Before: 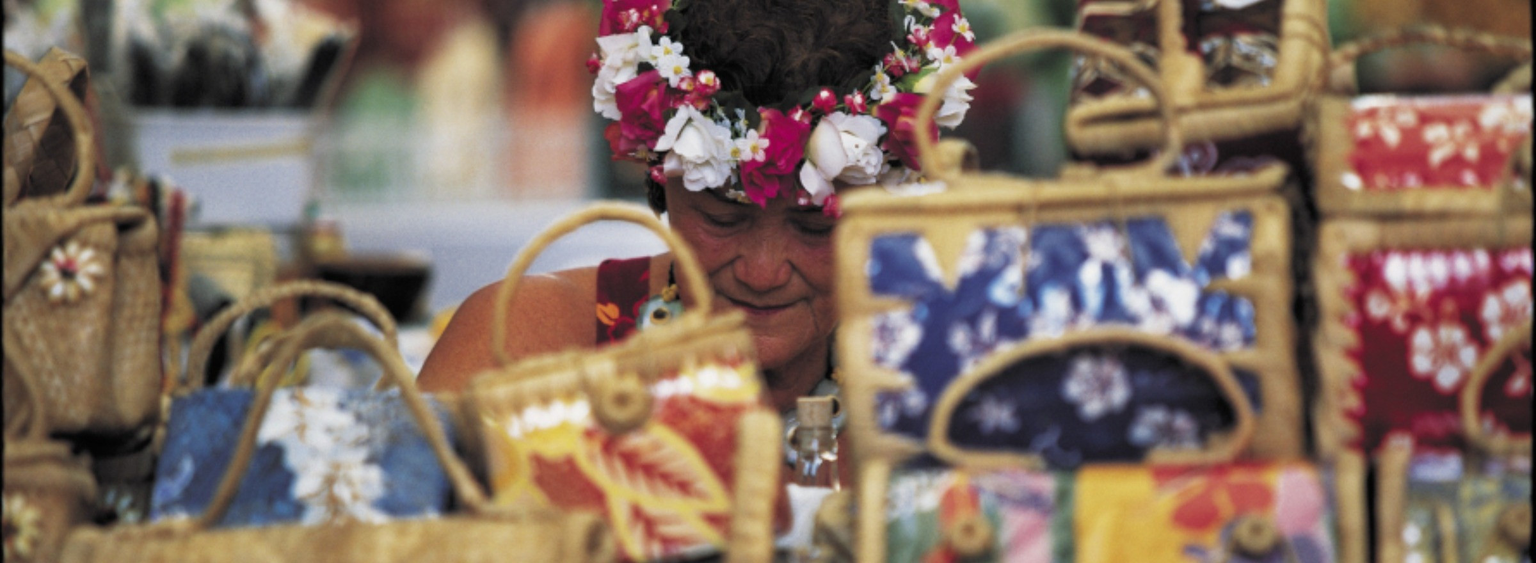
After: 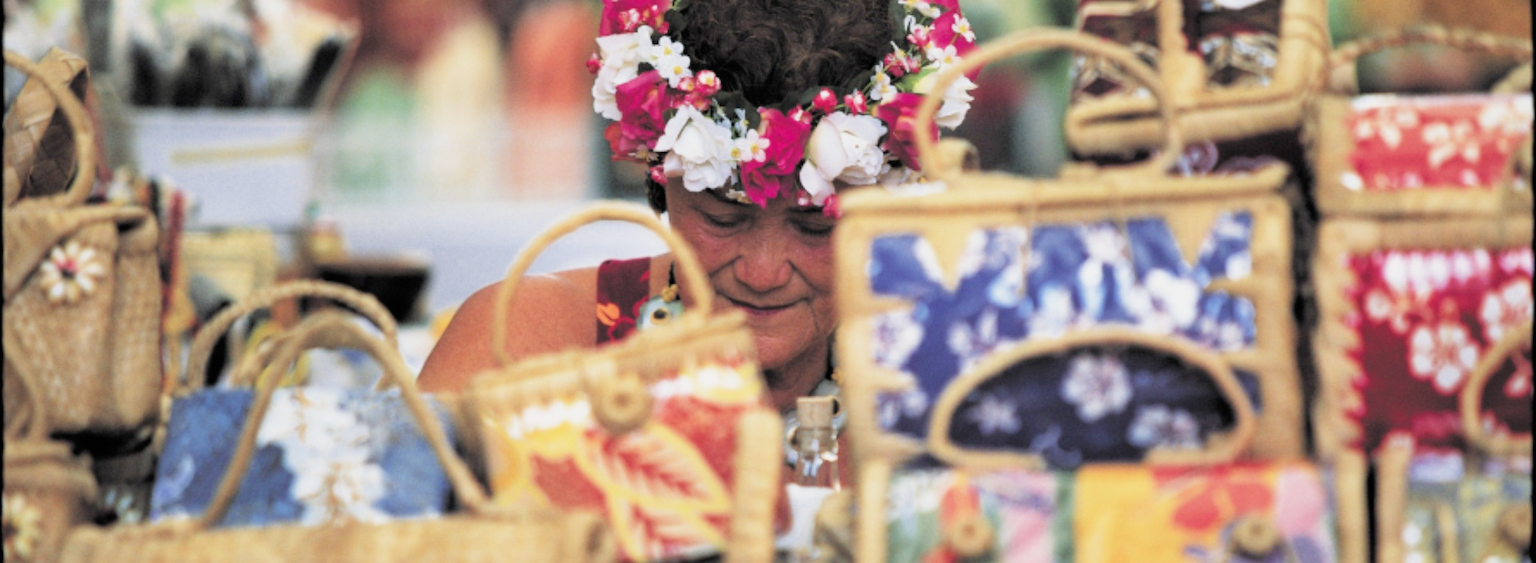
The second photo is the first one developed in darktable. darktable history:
filmic rgb: black relative exposure -7.65 EV, white relative exposure 4.56 EV, hardness 3.61
exposure: black level correction 0, exposure 1.2 EV, compensate highlight preservation false
